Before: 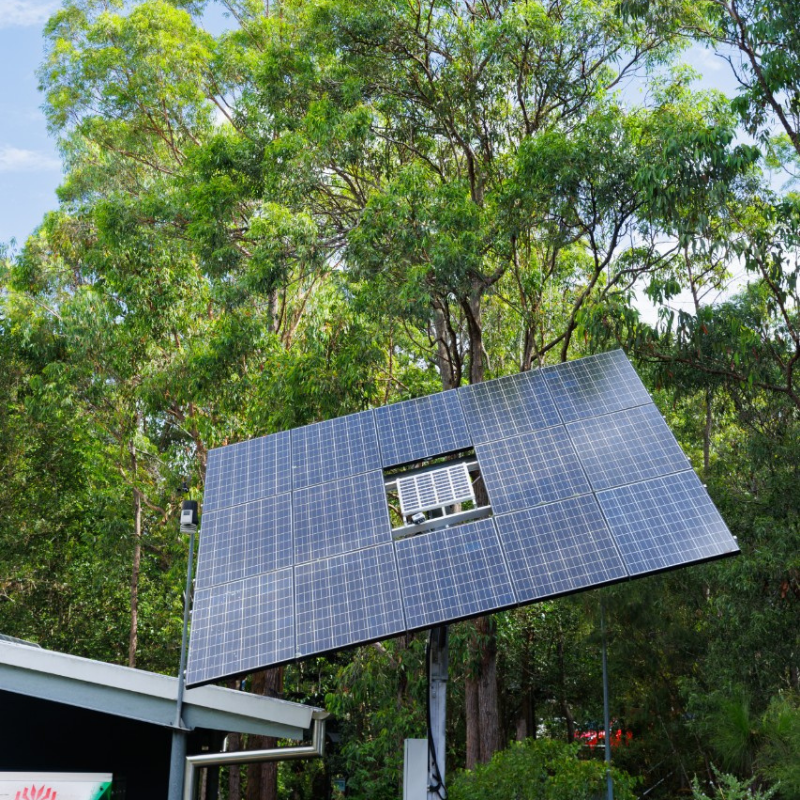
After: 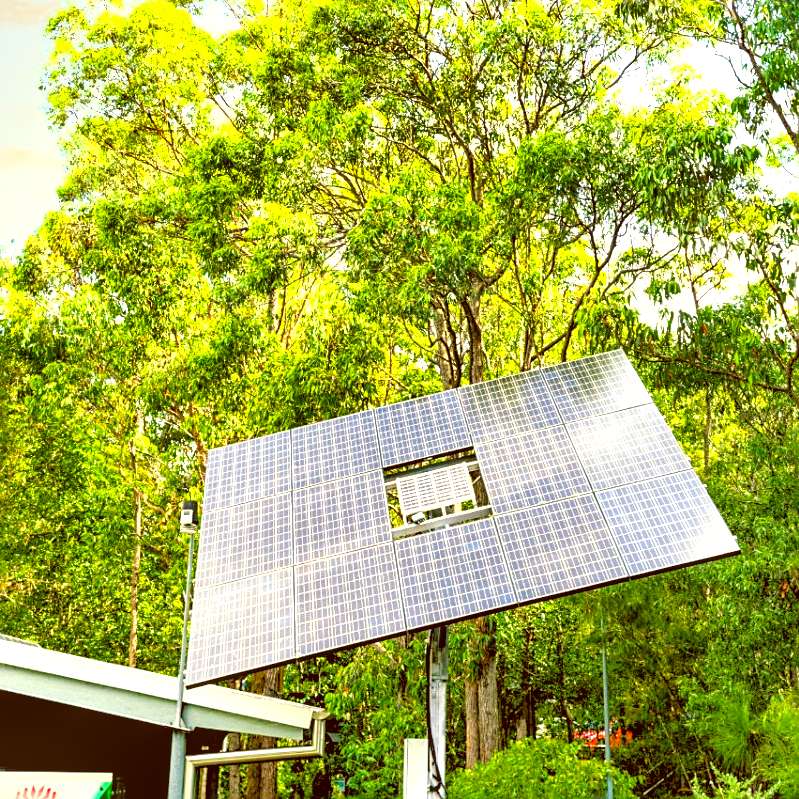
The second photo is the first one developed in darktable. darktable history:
local contrast: highlights 61%, detail 143%, midtone range 0.434
exposure: black level correction 0.001, exposure 1.117 EV, compensate highlight preservation false
contrast brightness saturation: brightness 0.274
sharpen: on, module defaults
crop: left 0.054%
shadows and highlights: highlights color adjustment 0.01%, soften with gaussian
color balance rgb: shadows lift › chroma 11.946%, shadows lift › hue 132.9°, highlights gain › chroma 3.056%, highlights gain › hue 77.39°, global offset › luminance -0.49%, linear chroma grading › global chroma 14.659%, perceptual saturation grading › global saturation 20%, perceptual saturation grading › highlights -24.914%, perceptual saturation grading › shadows 23.955%, perceptual brilliance grading › global brilliance 9.635%, perceptual brilliance grading › shadows 14.365%, contrast 4.03%
color correction: highlights a* 0.986, highlights b* 24.86, shadows a* 15.94, shadows b* 24.55
